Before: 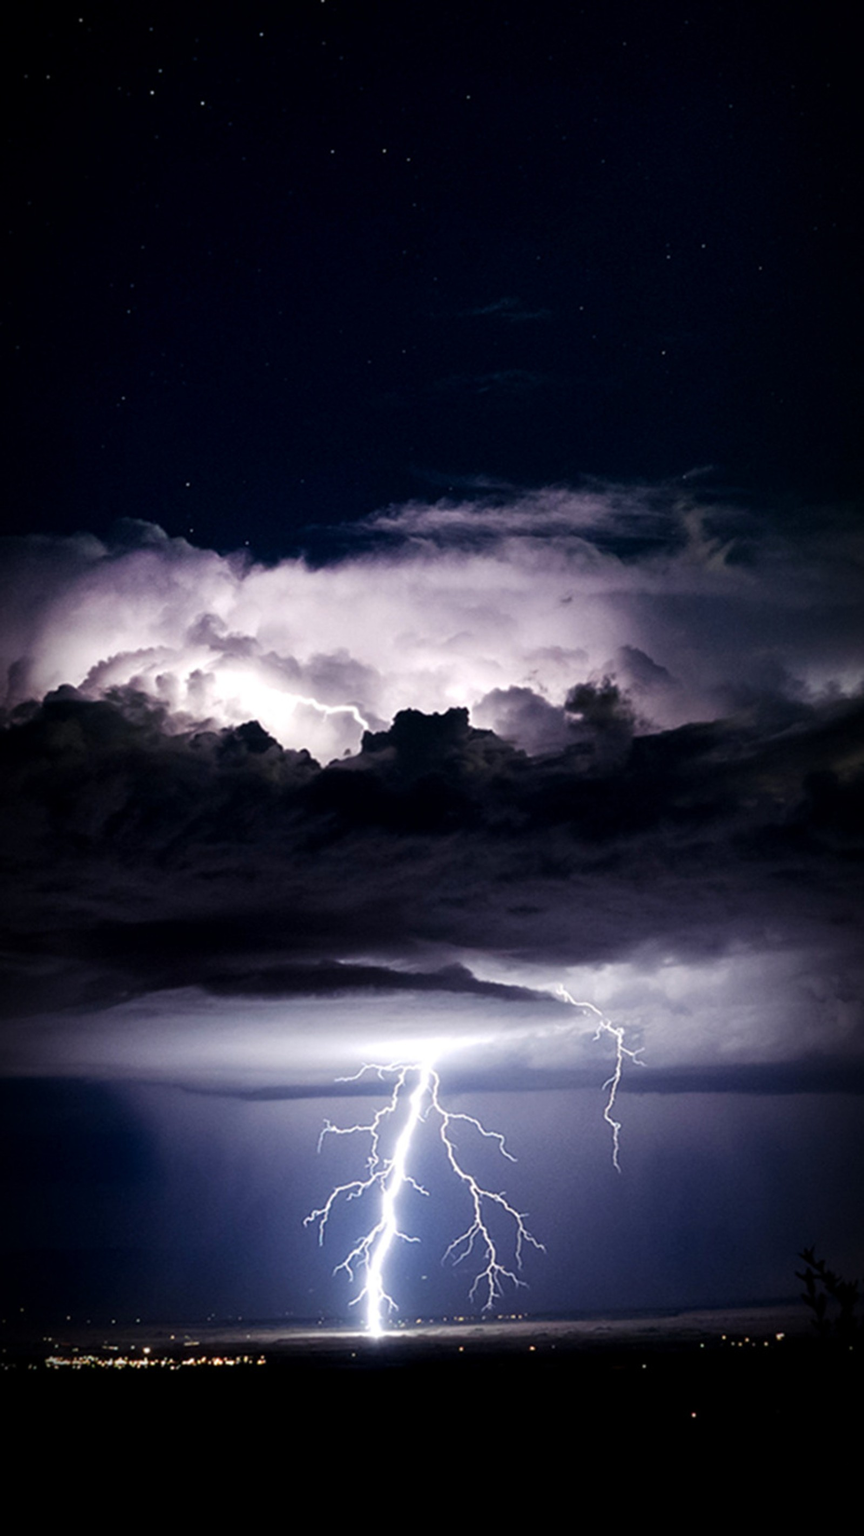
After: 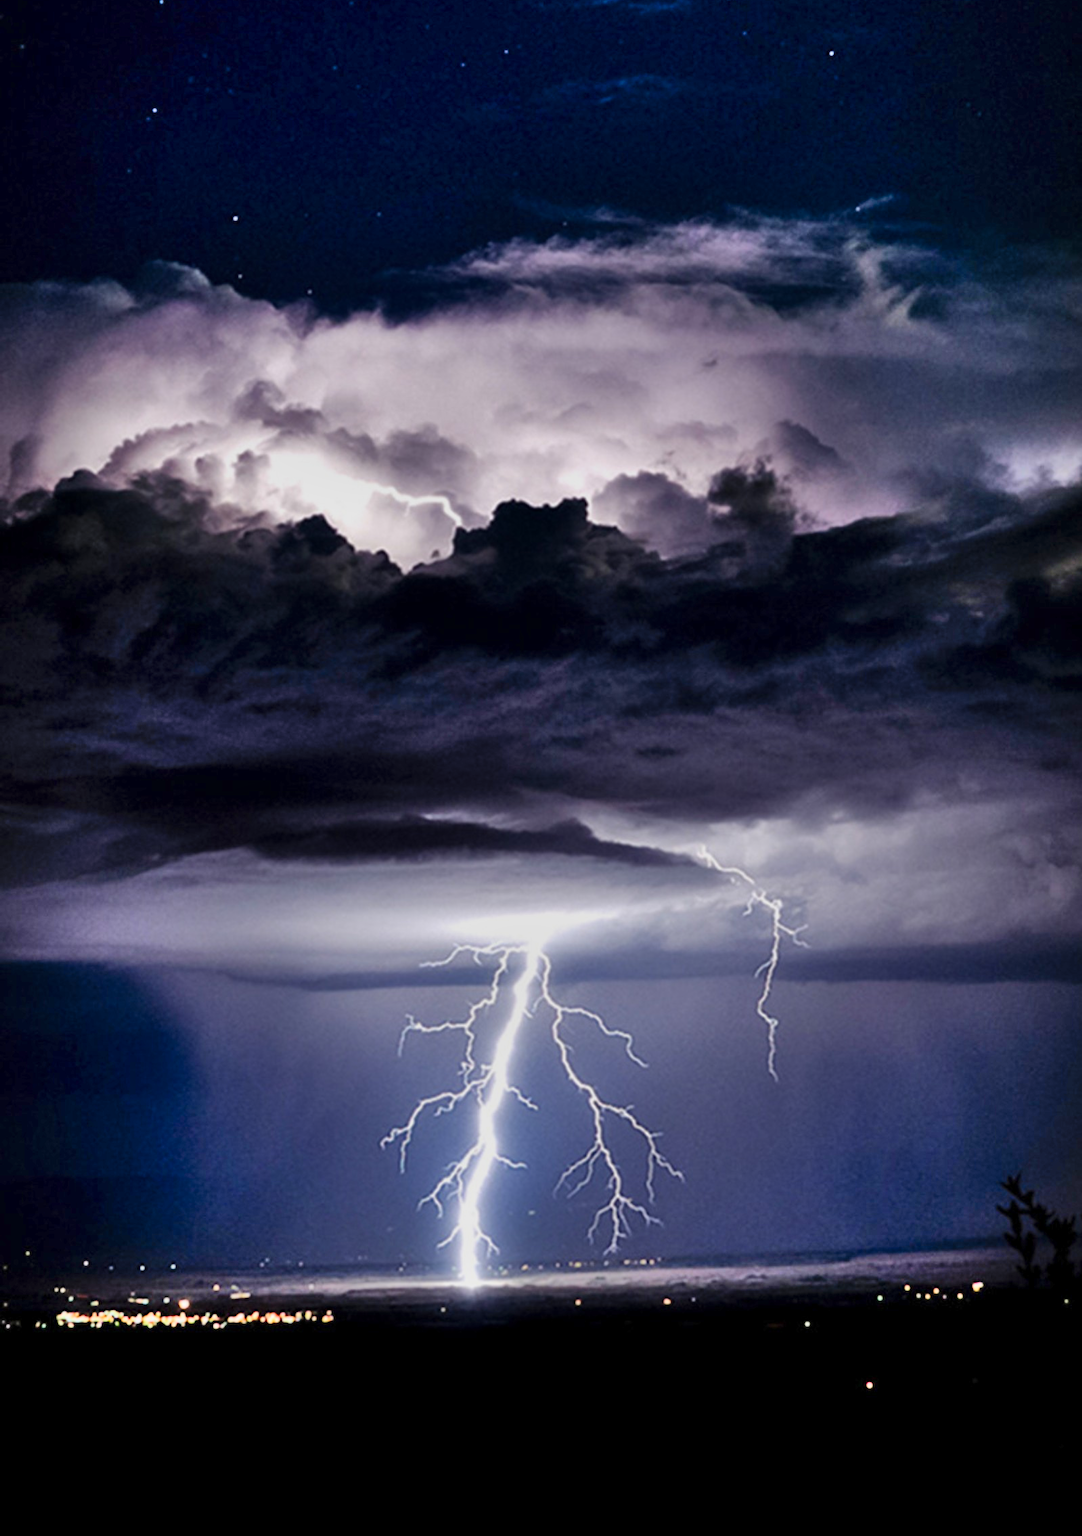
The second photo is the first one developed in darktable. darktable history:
crop and rotate: top 20.227%
shadows and highlights: shadows 82.18, white point adjustment -9.22, highlights -61.2, soften with gaussian
